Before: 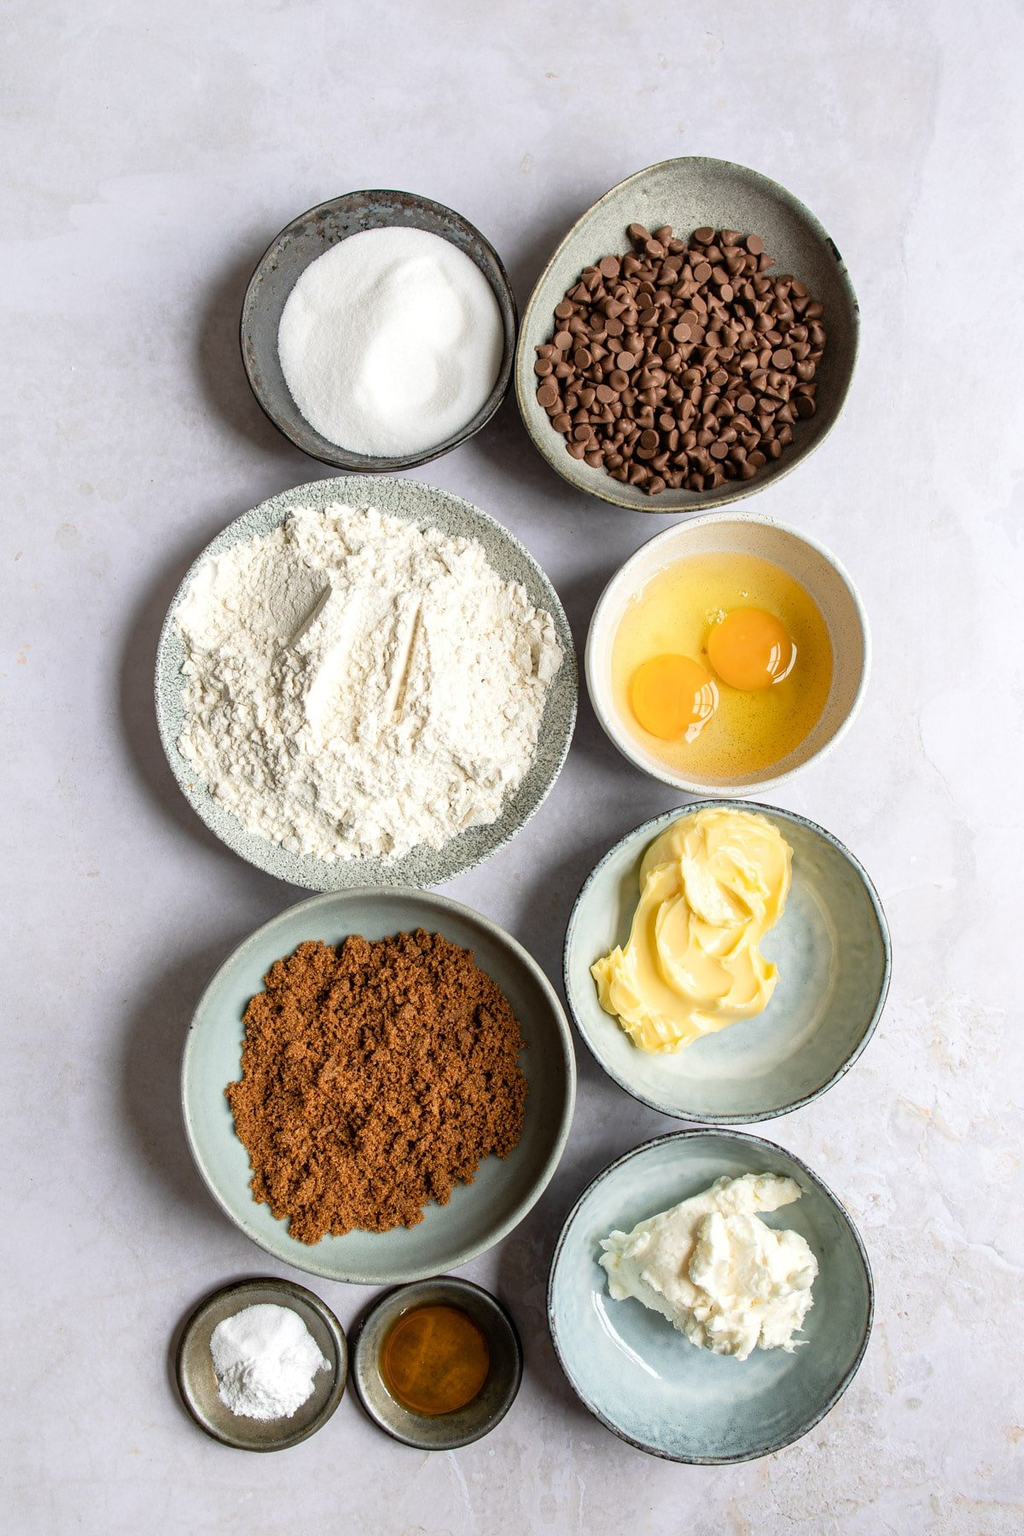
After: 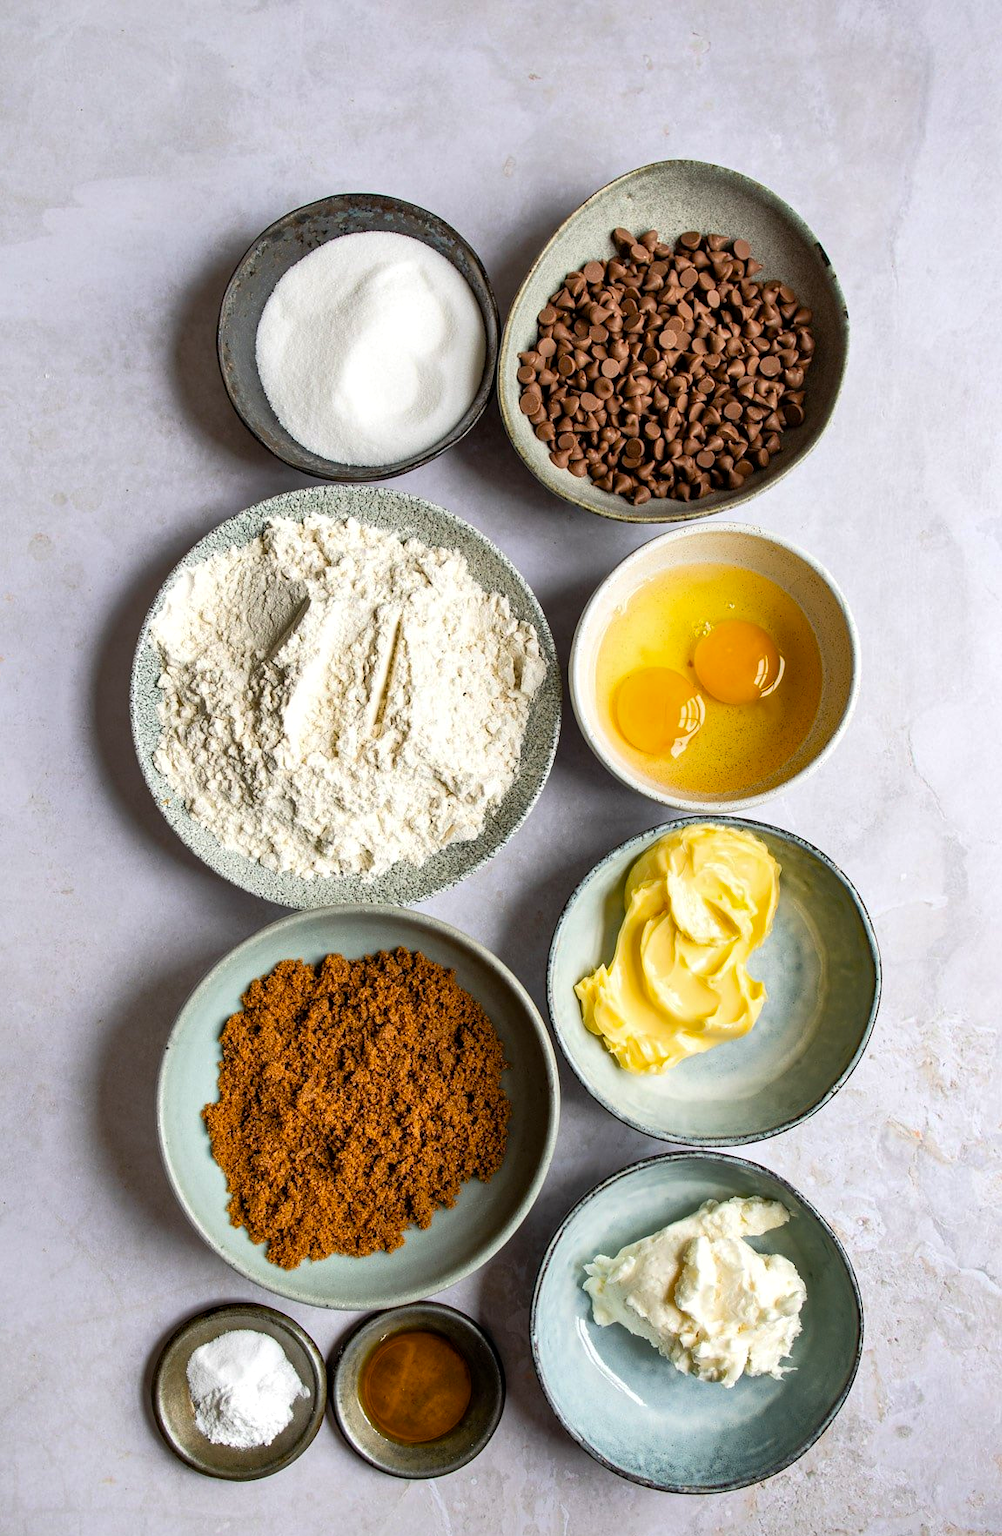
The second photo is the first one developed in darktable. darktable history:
color balance rgb: perceptual saturation grading › global saturation 25.719%, global vibrance 9.427%
crop and rotate: left 2.723%, right 1.232%, bottom 1.904%
shadows and highlights: shadows 60.12, soften with gaussian
contrast equalizer: octaves 7, y [[0.6 ×6], [0.55 ×6], [0 ×6], [0 ×6], [0 ×6]], mix 0.134
